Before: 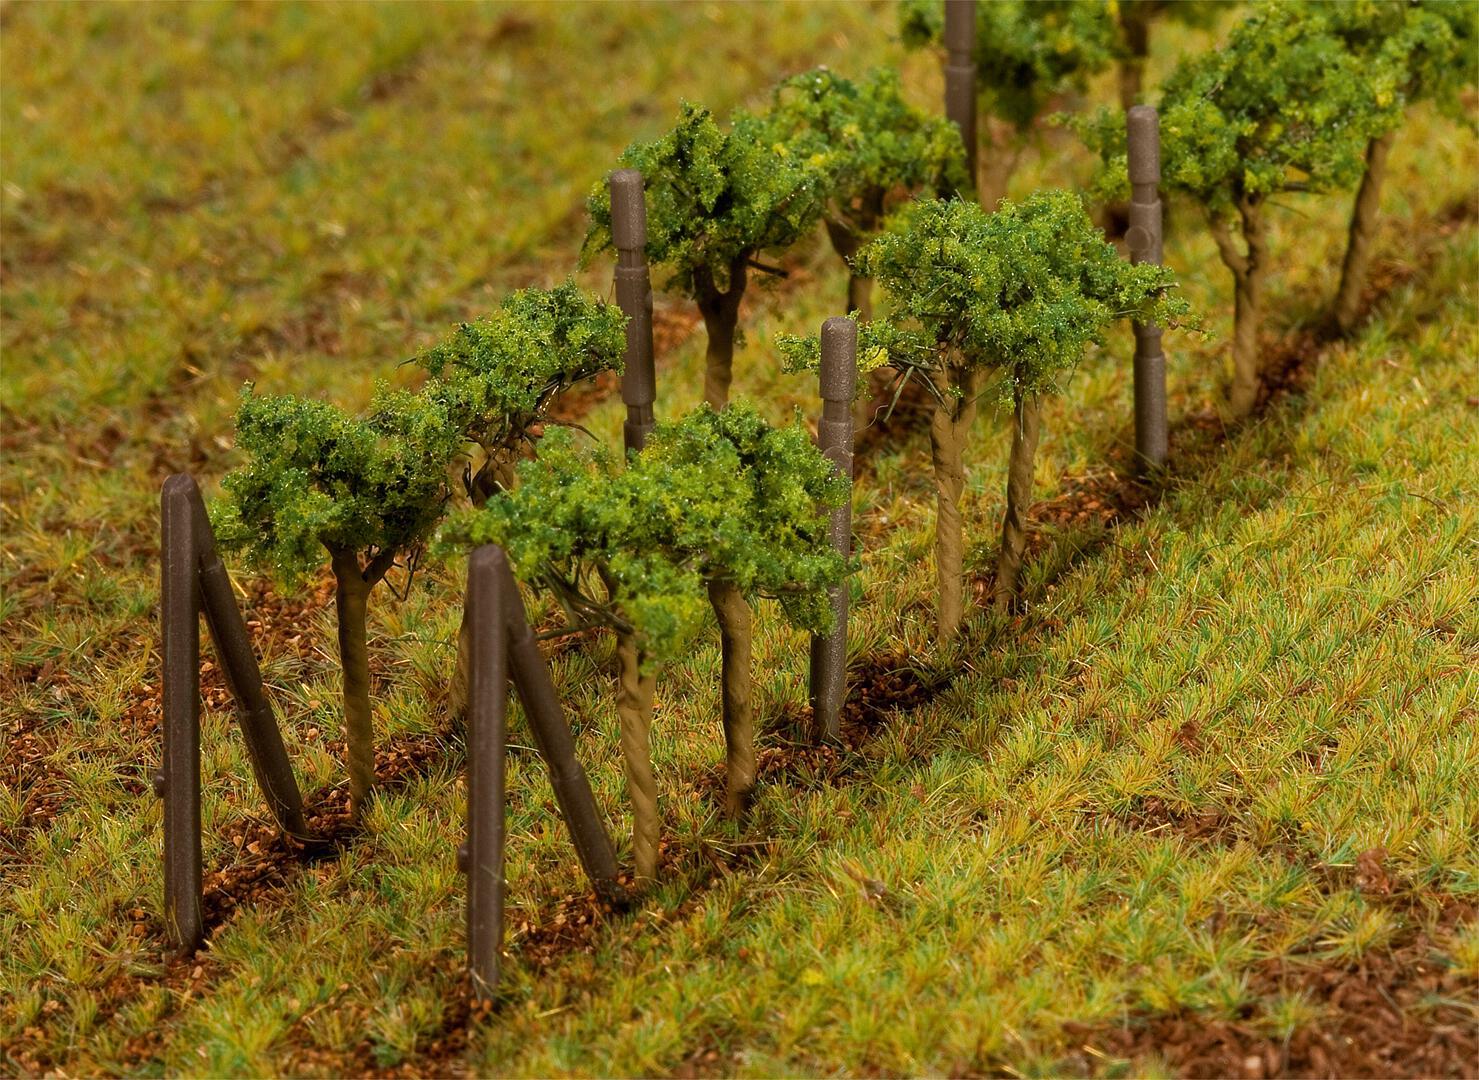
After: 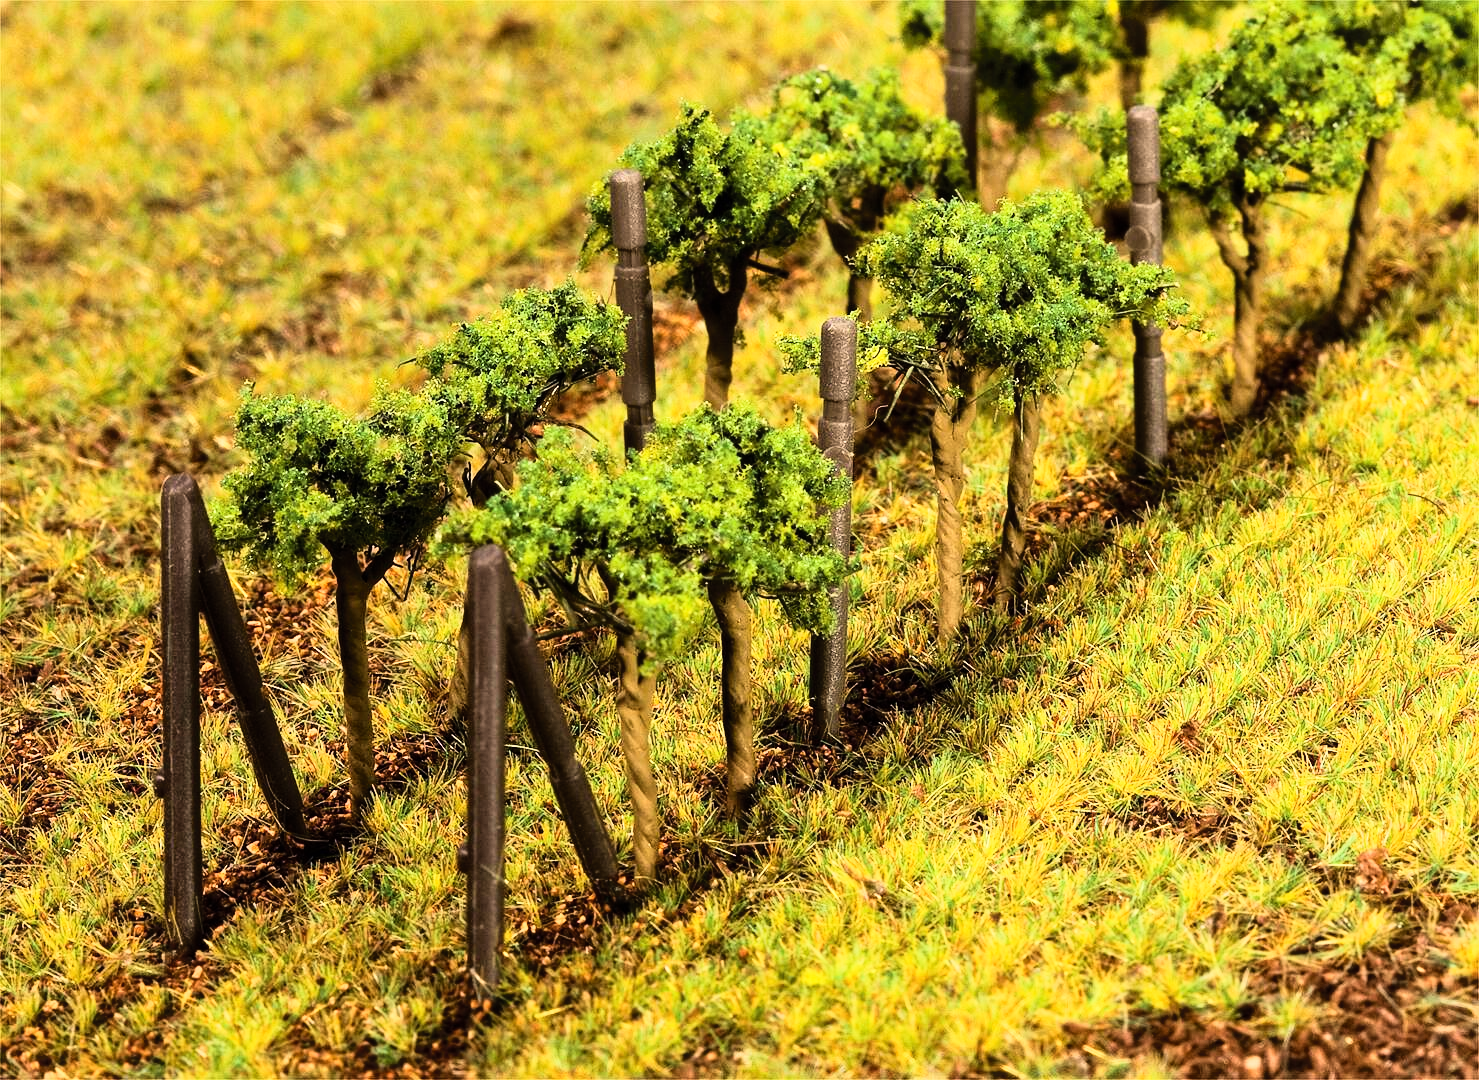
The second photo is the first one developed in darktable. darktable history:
shadows and highlights: shadows 62.66, white point adjustment 0.37, highlights -34.44, compress 83.82%
rgb curve: curves: ch0 [(0, 0) (0.21, 0.15) (0.24, 0.21) (0.5, 0.75) (0.75, 0.96) (0.89, 0.99) (1, 1)]; ch1 [(0, 0.02) (0.21, 0.13) (0.25, 0.2) (0.5, 0.67) (0.75, 0.9) (0.89, 0.97) (1, 1)]; ch2 [(0, 0.02) (0.21, 0.13) (0.25, 0.2) (0.5, 0.67) (0.75, 0.9) (0.89, 0.97) (1, 1)], compensate middle gray true
